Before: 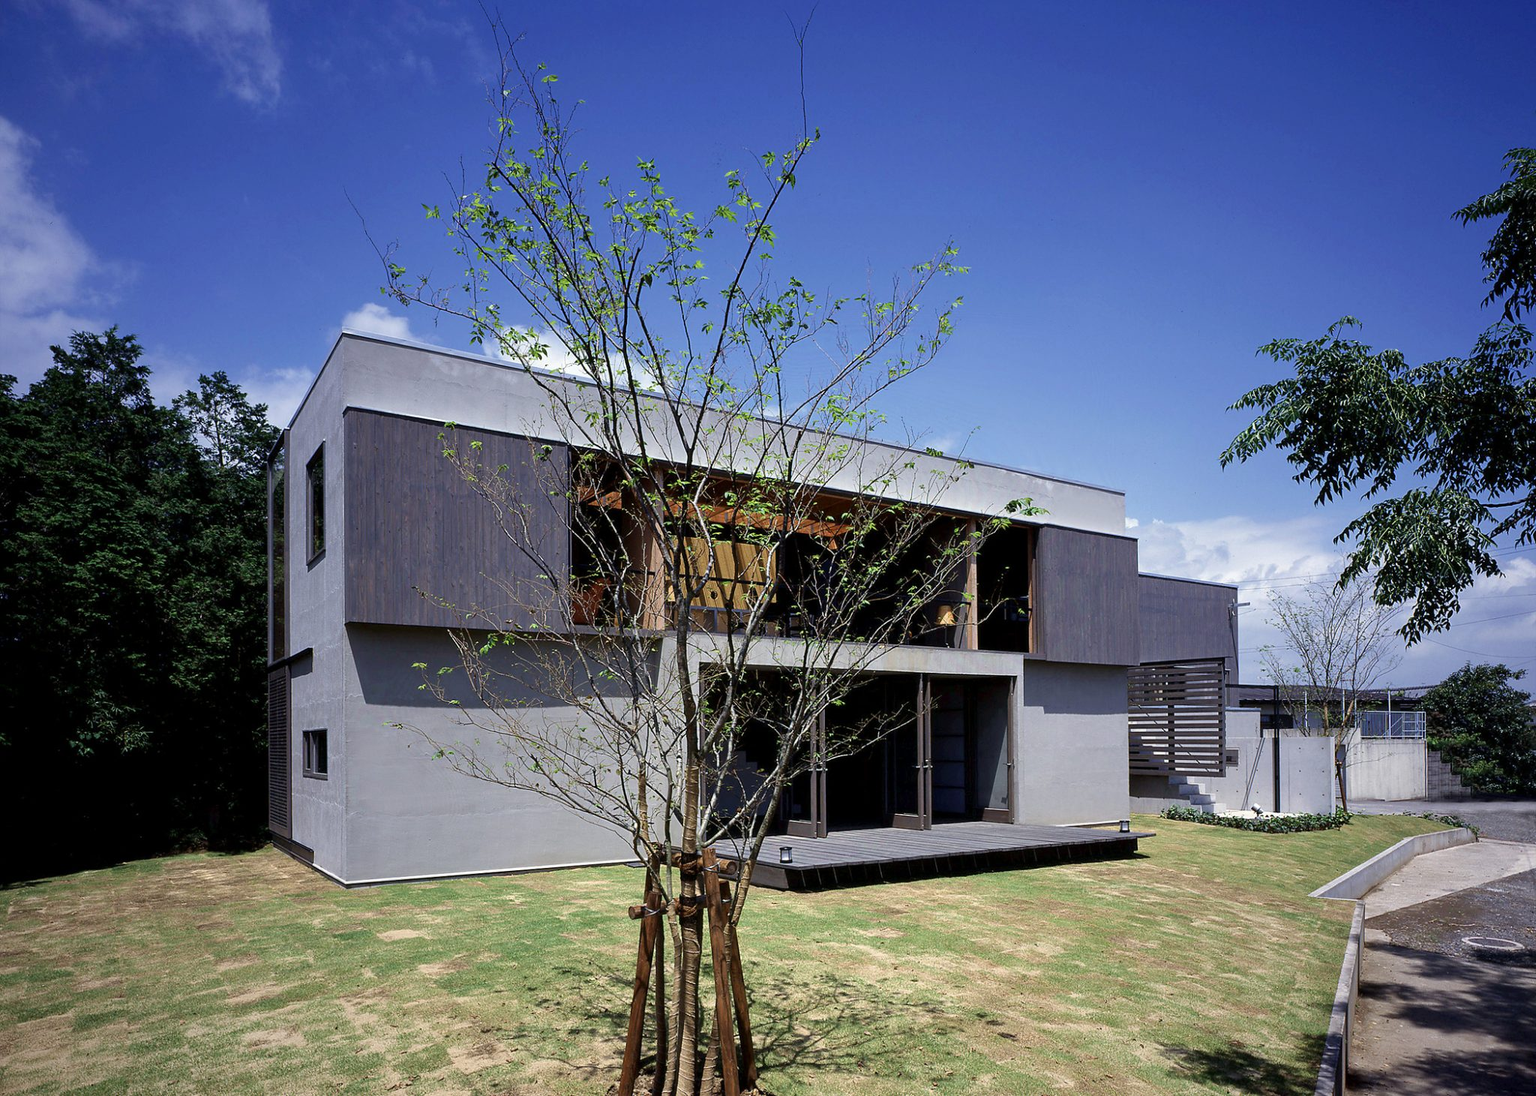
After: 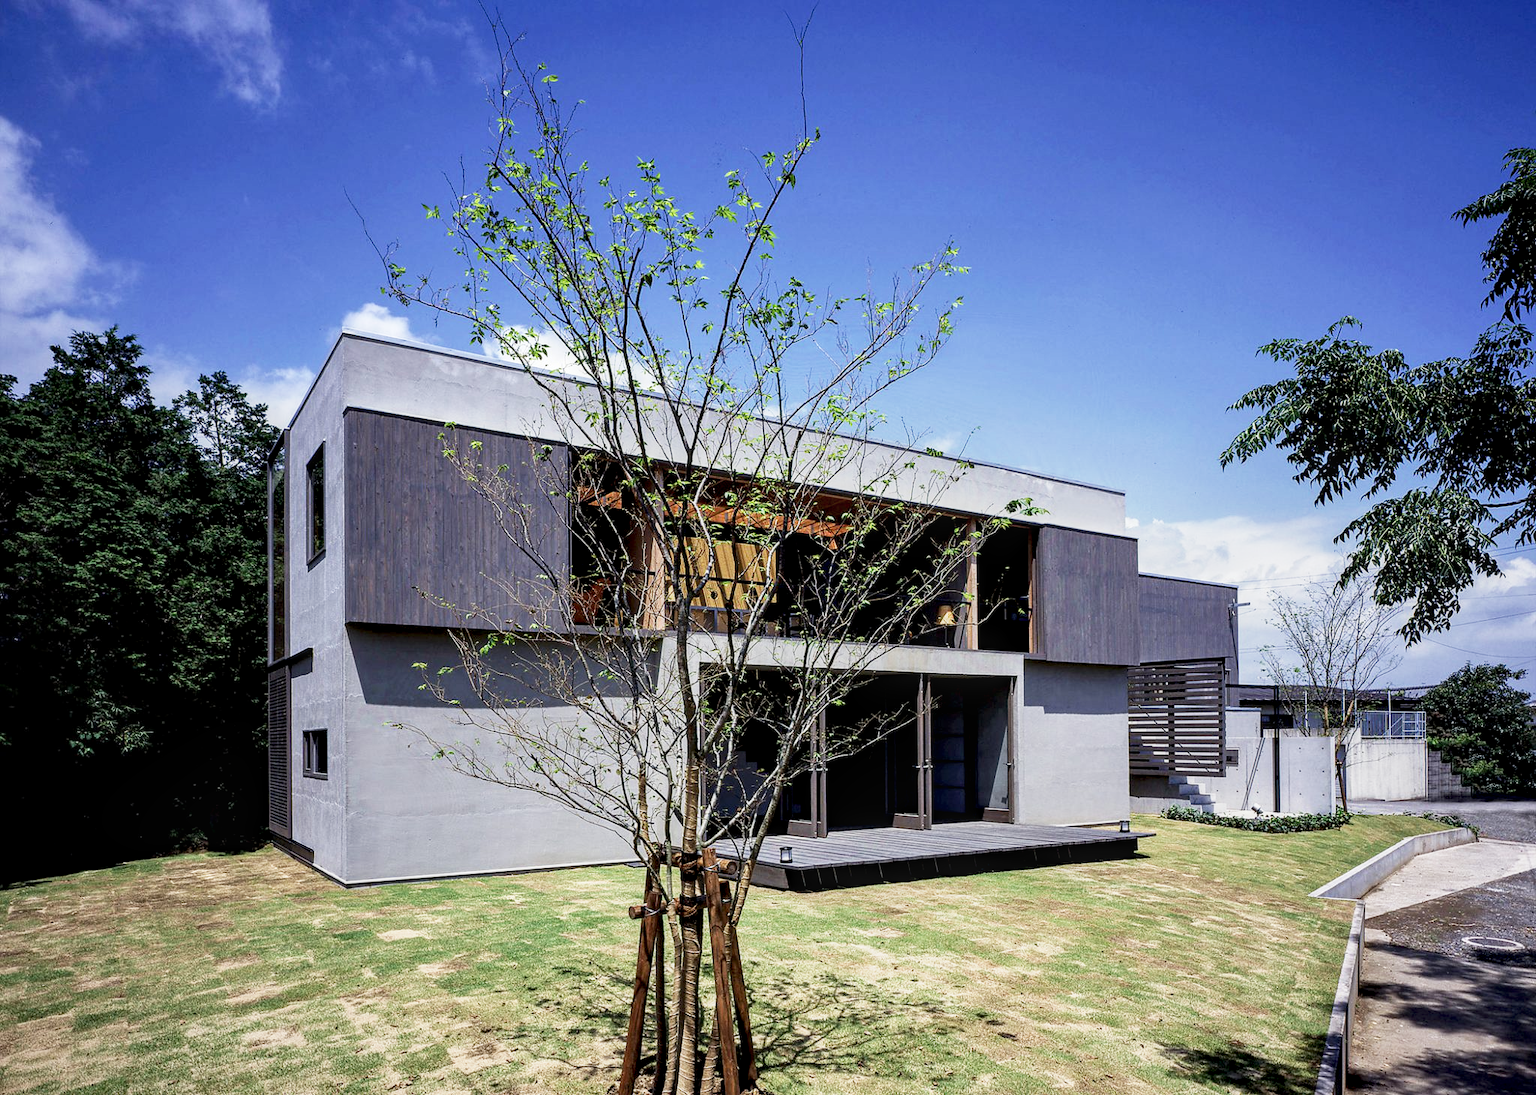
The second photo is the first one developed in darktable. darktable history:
local contrast: detail 130%
base curve: curves: ch0 [(0, 0) (0.088, 0.125) (0.176, 0.251) (0.354, 0.501) (0.613, 0.749) (1, 0.877)], preserve colors none
contrast equalizer: octaves 7, y [[0.6 ×6], [0.55 ×6], [0 ×6], [0 ×6], [0 ×6]], mix 0.3
